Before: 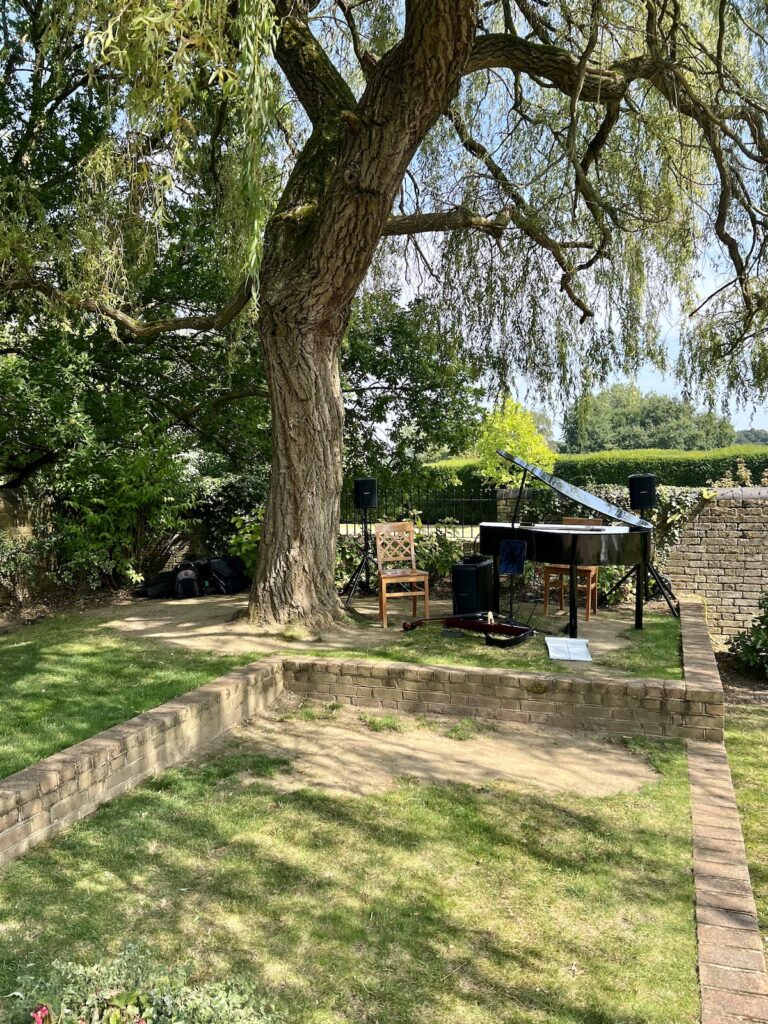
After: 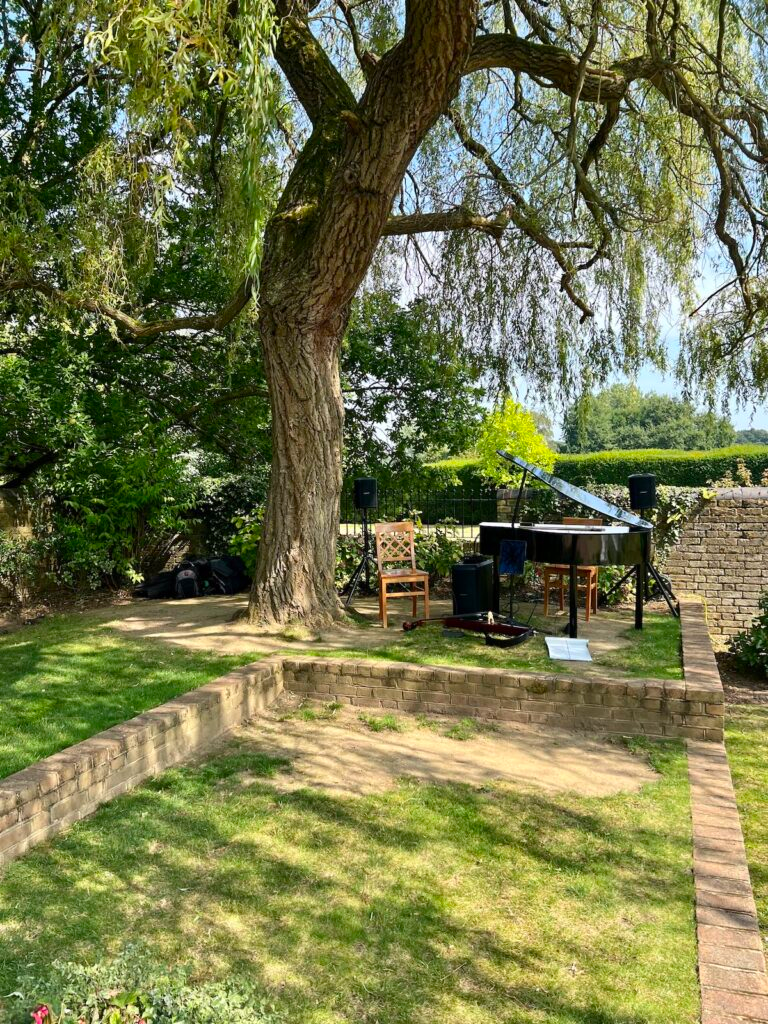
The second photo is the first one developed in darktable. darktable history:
contrast brightness saturation: contrast 0.036, saturation 0.151
